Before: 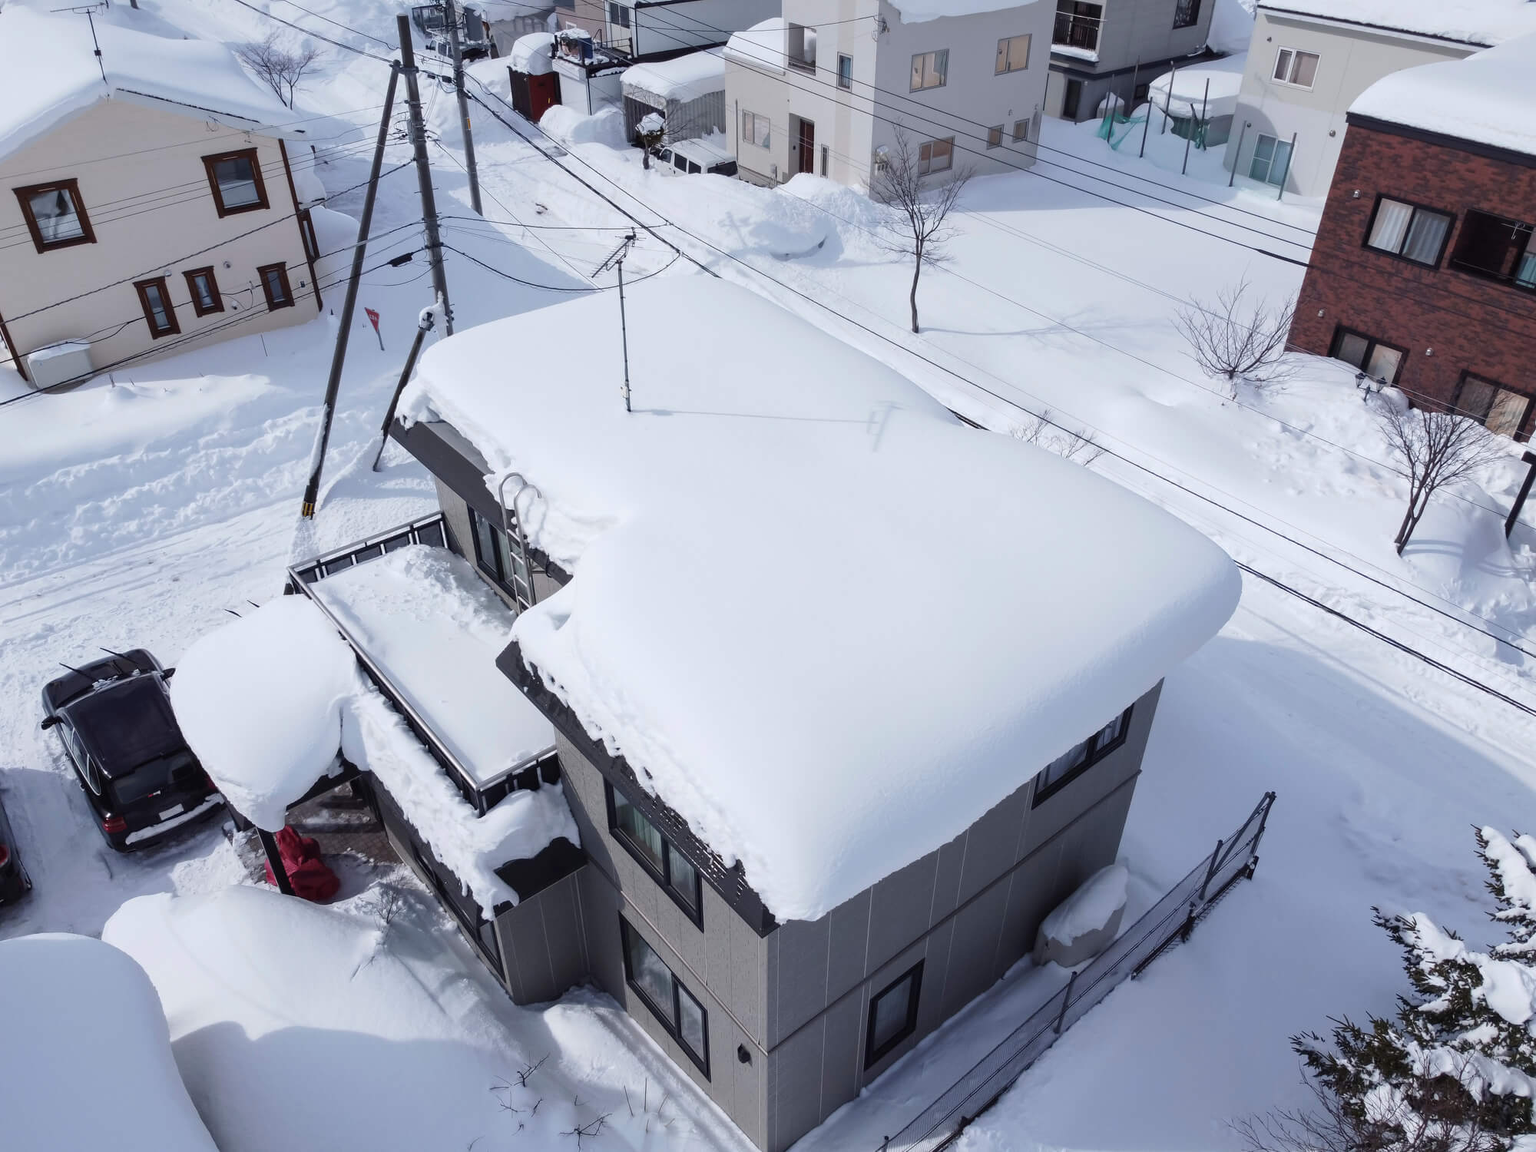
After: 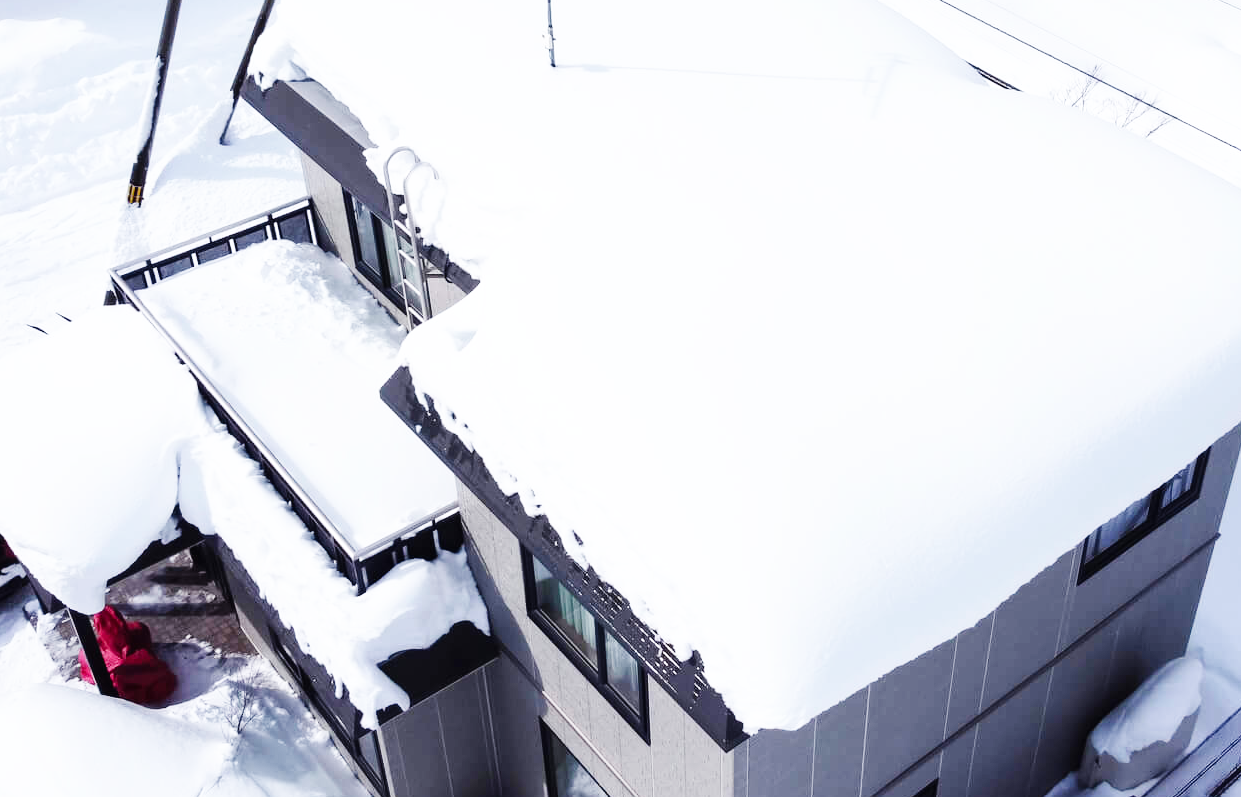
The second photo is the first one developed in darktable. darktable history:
crop: left 13.312%, top 31.28%, right 24.627%, bottom 15.582%
base curve: curves: ch0 [(0, 0.003) (0.001, 0.002) (0.006, 0.004) (0.02, 0.022) (0.048, 0.086) (0.094, 0.234) (0.162, 0.431) (0.258, 0.629) (0.385, 0.8) (0.548, 0.918) (0.751, 0.988) (1, 1)], preserve colors none
tone equalizer: -8 EV -0.55 EV
